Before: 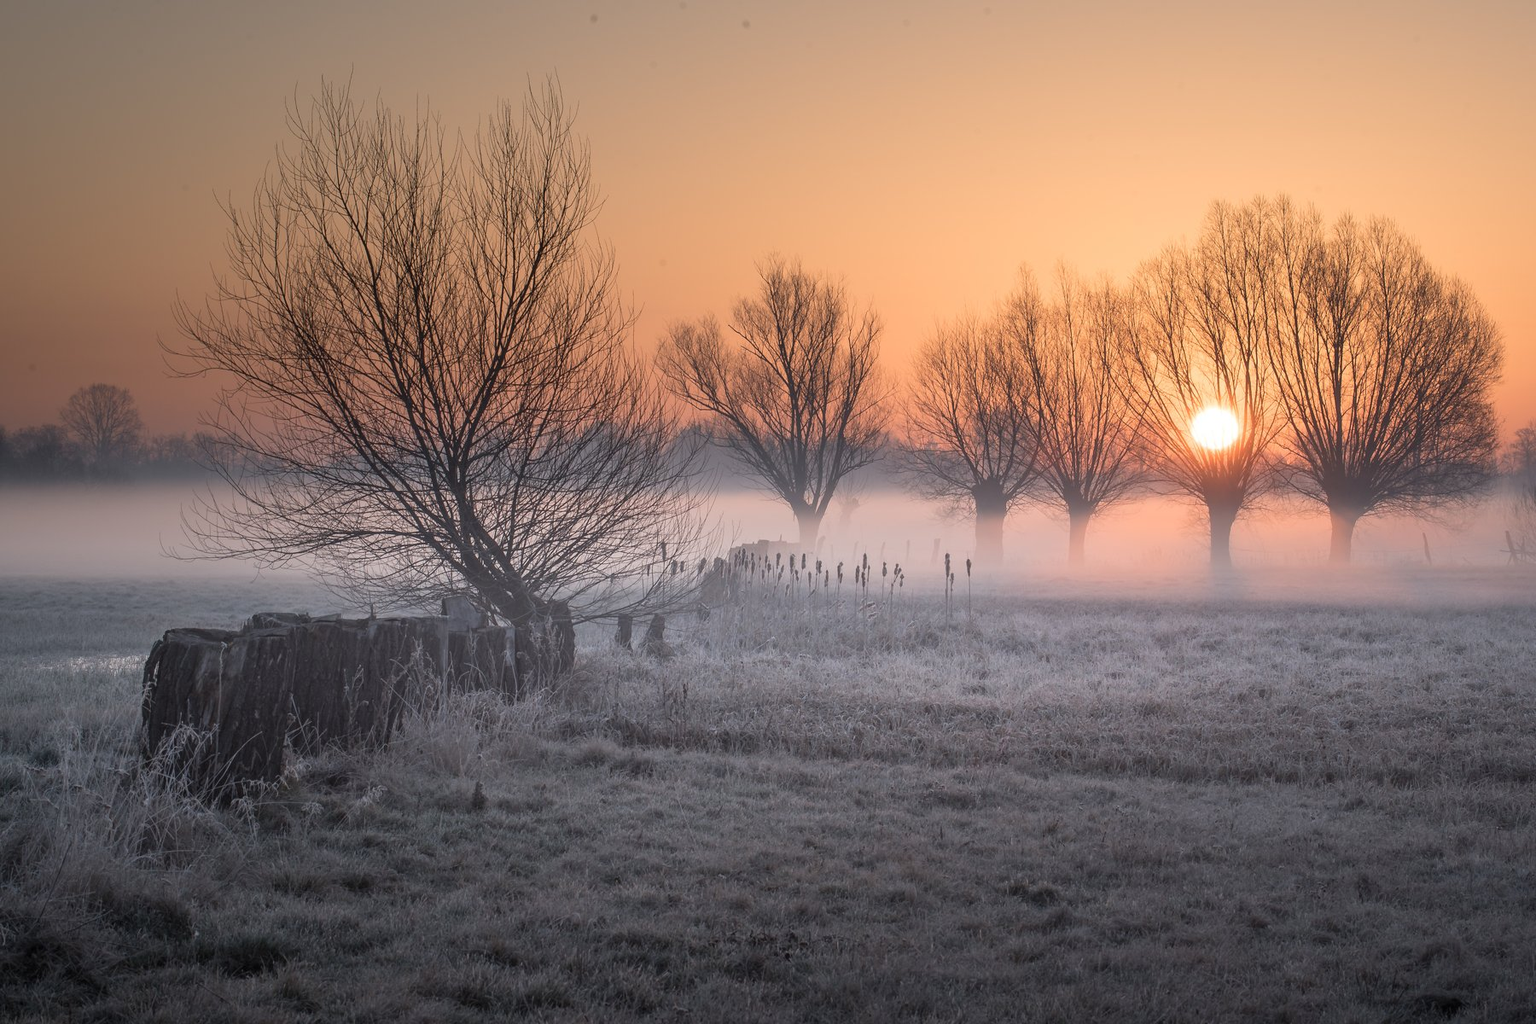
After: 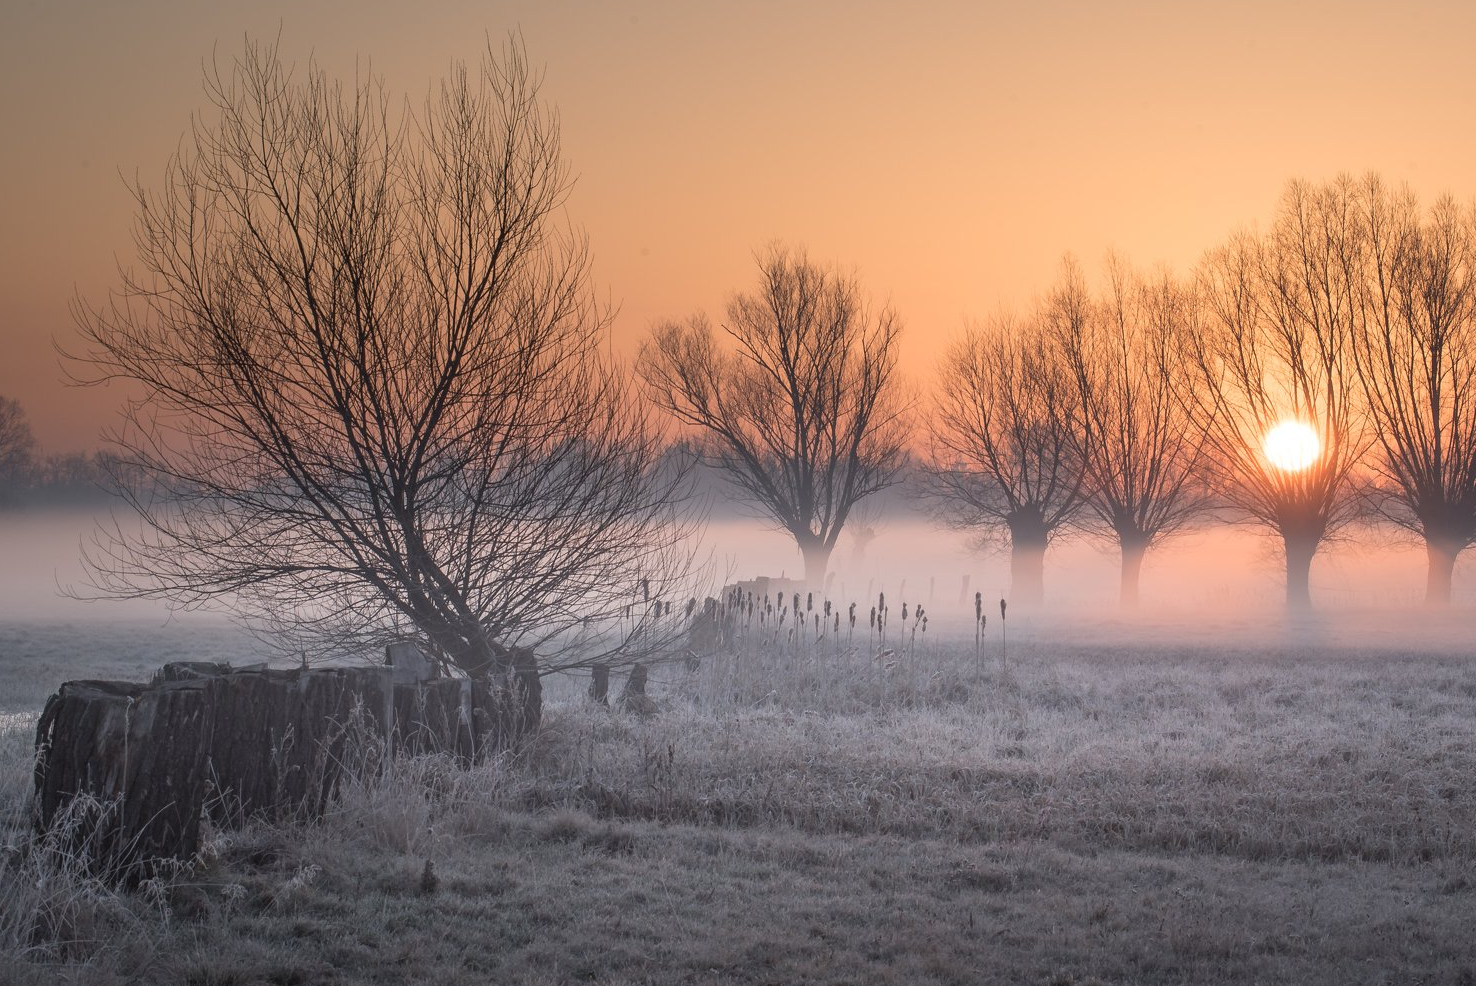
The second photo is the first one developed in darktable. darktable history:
crop and rotate: left 7.374%, top 4.7%, right 10.608%, bottom 13.111%
